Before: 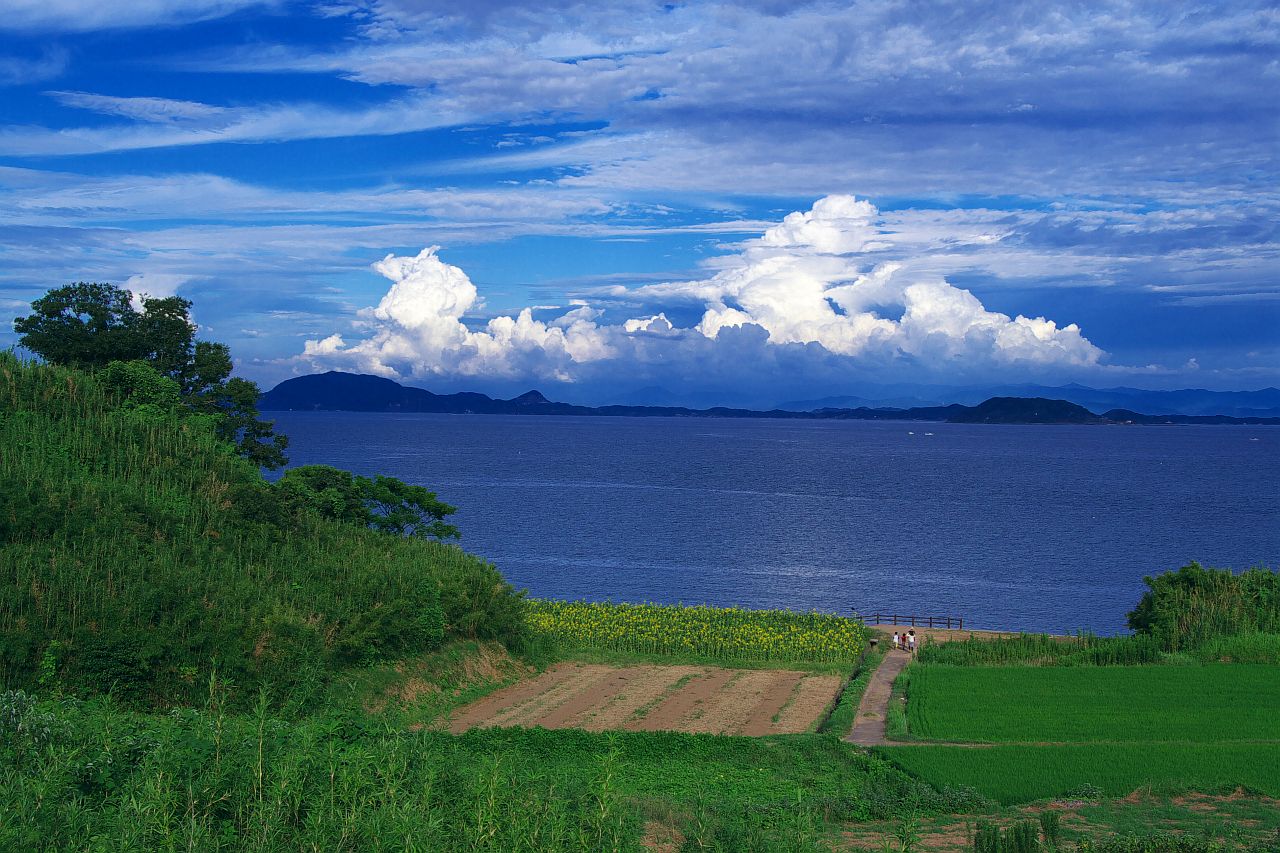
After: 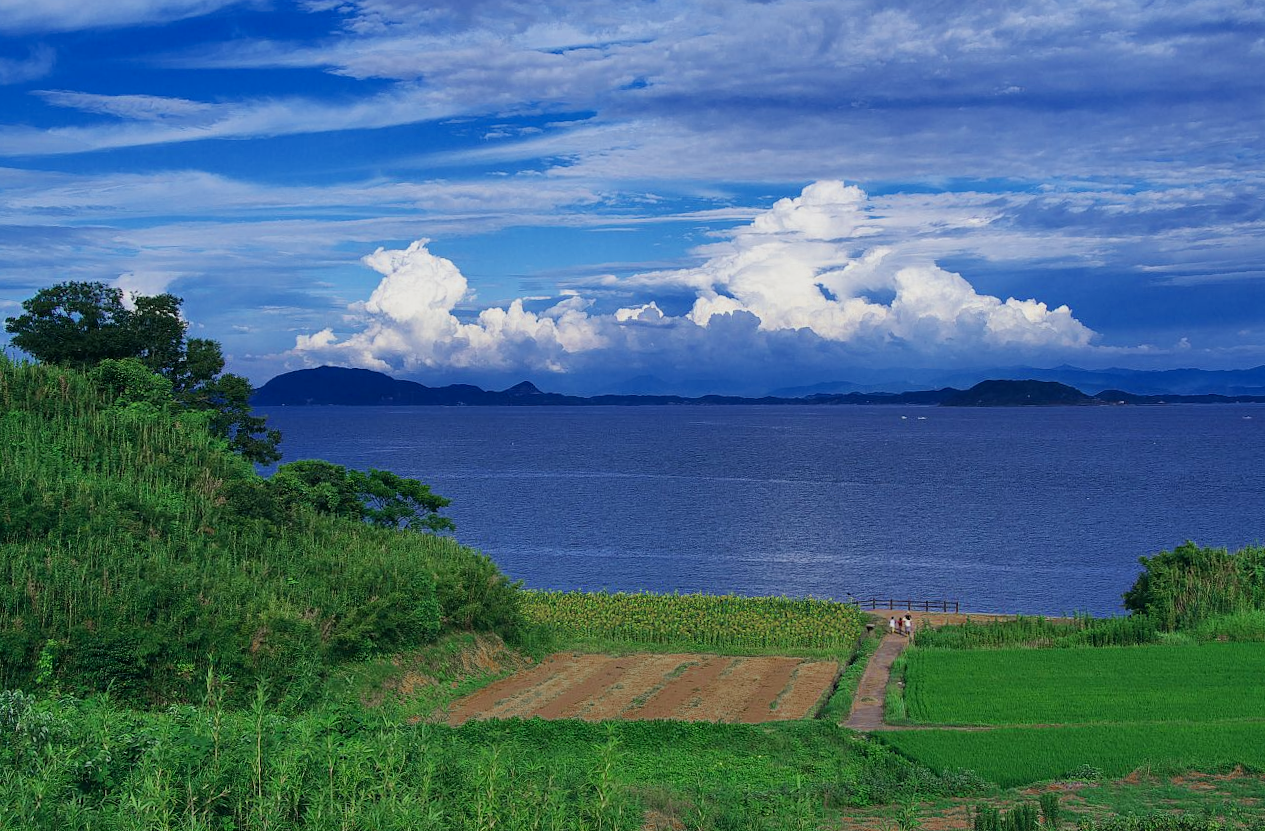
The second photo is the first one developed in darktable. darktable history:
filmic rgb: black relative exposure -14.19 EV, white relative exposure 3.39 EV, hardness 7.89, preserve chrominance max RGB
rotate and perspective: rotation -1°, crop left 0.011, crop right 0.989, crop top 0.025, crop bottom 0.975
color zones: curves: ch0 [(0.11, 0.396) (0.195, 0.36) (0.25, 0.5) (0.303, 0.412) (0.357, 0.544) (0.75, 0.5) (0.967, 0.328)]; ch1 [(0, 0.468) (0.112, 0.512) (0.202, 0.6) (0.25, 0.5) (0.307, 0.352) (0.357, 0.544) (0.75, 0.5) (0.963, 0.524)]
shadows and highlights: low approximation 0.01, soften with gaussian
